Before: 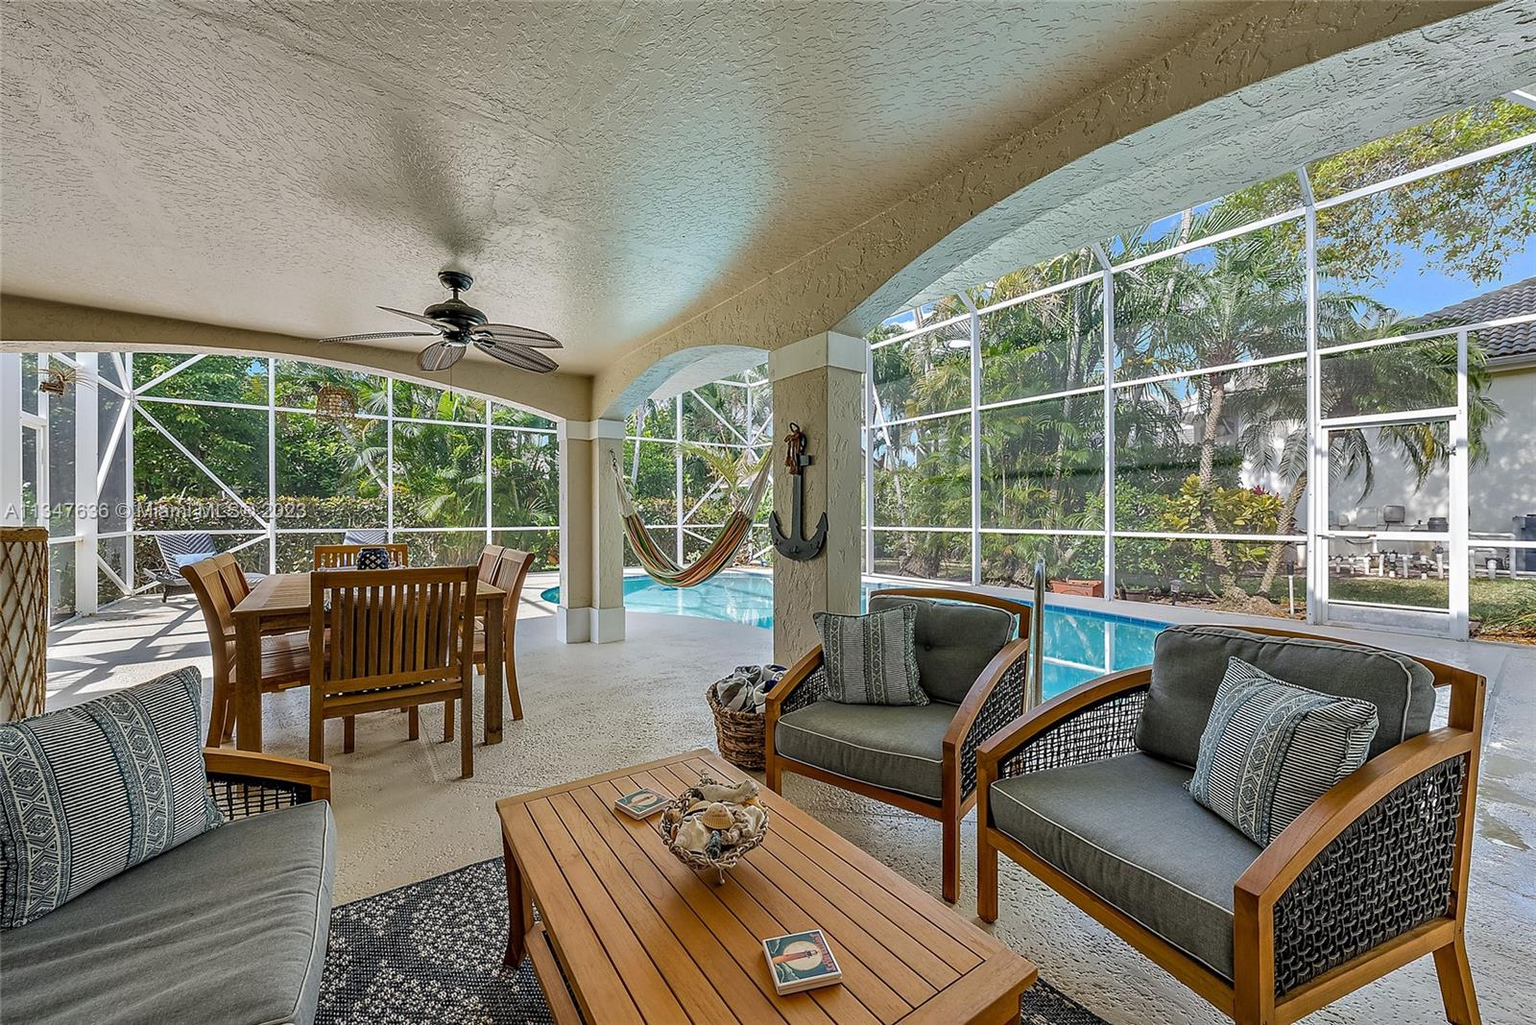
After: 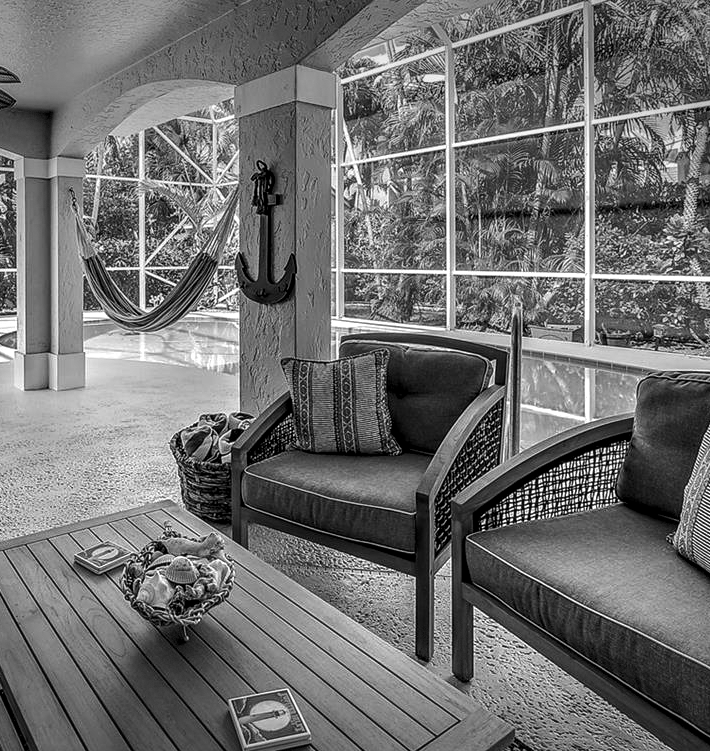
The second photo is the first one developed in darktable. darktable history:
vignetting: fall-off start 100%, brightness -0.406, saturation -0.3, width/height ratio 1.324, dithering 8-bit output, unbound false
graduated density: hue 238.83°, saturation 50%
crop: left 35.432%, top 26.233%, right 20.145%, bottom 3.432%
exposure: compensate highlight preservation false
local contrast: detail 130%
monochrome: a -11.7, b 1.62, size 0.5, highlights 0.38
tone equalizer: -8 EV -0.75 EV, -7 EV -0.7 EV, -6 EV -0.6 EV, -5 EV -0.4 EV, -3 EV 0.4 EV, -2 EV 0.6 EV, -1 EV 0.7 EV, +0 EV 0.75 EV, edges refinement/feathering 500, mask exposure compensation -1.57 EV, preserve details no
